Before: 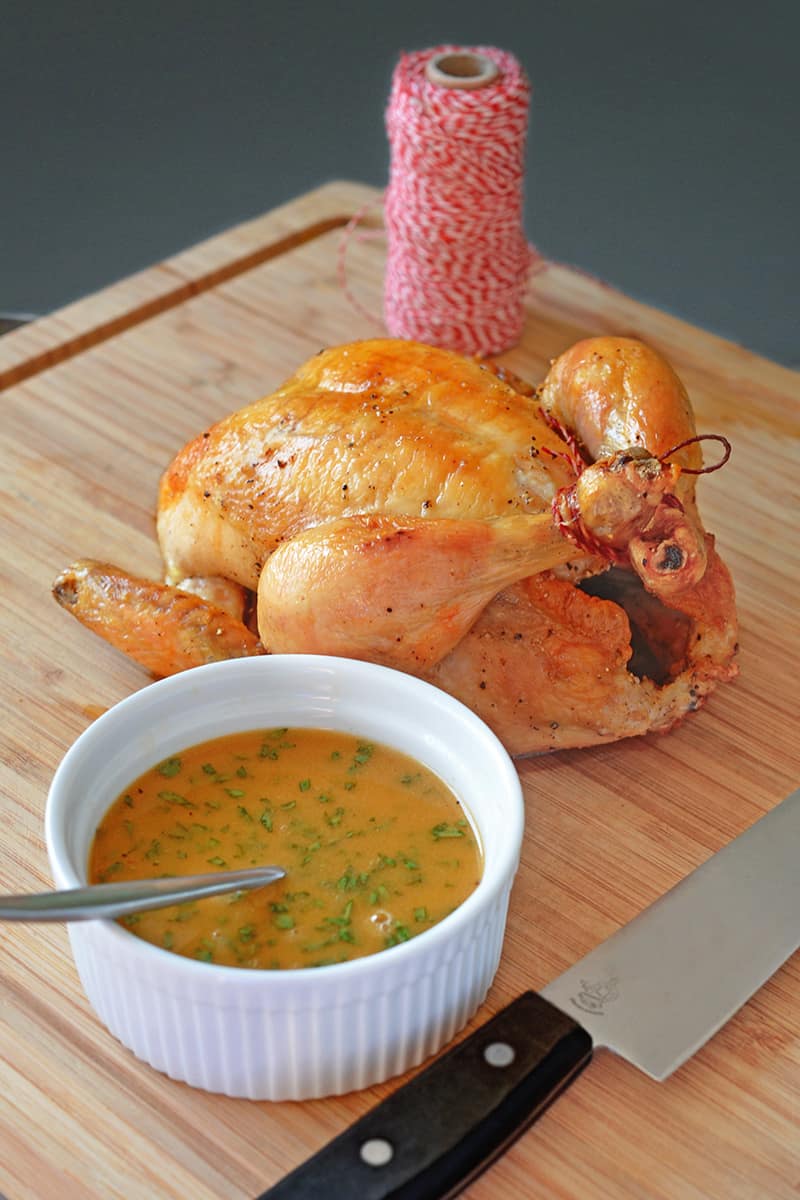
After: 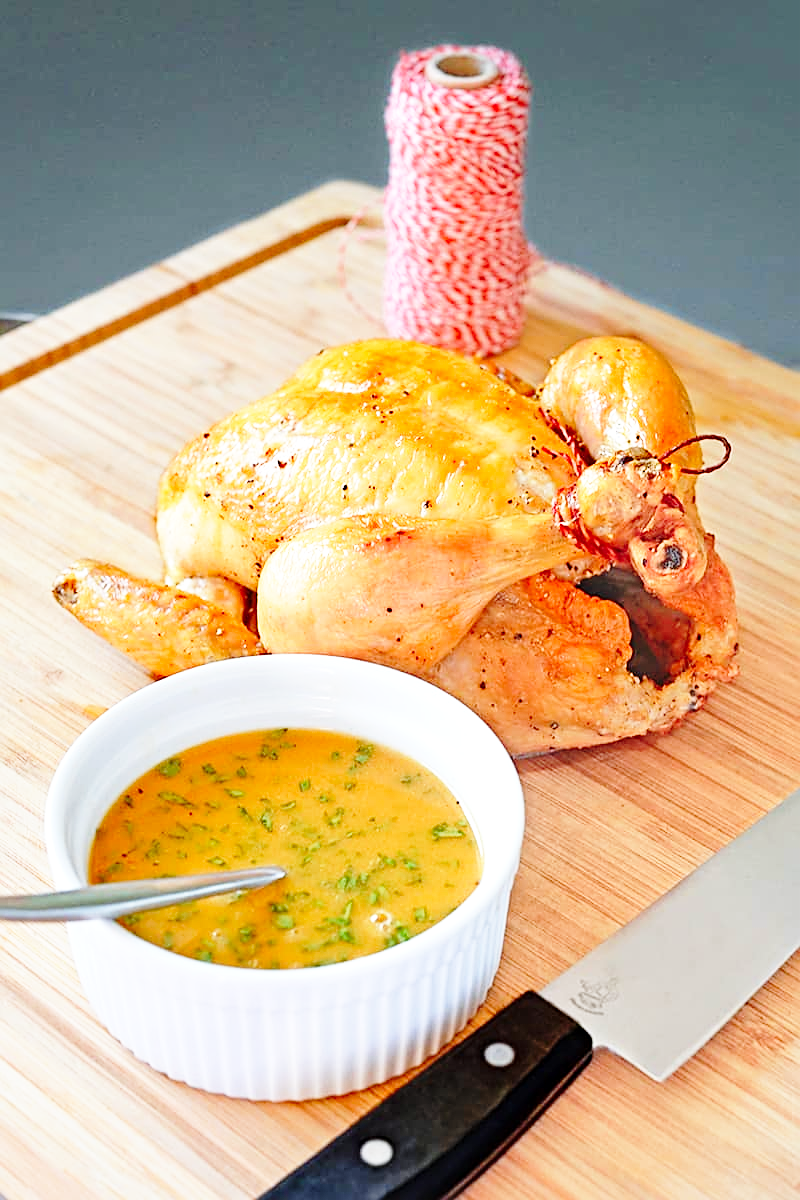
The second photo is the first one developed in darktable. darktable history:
base curve: curves: ch0 [(0, 0) (0.028, 0.03) (0.105, 0.232) (0.387, 0.748) (0.754, 0.968) (1, 1)], fusion 1, exposure shift 0.576, preserve colors none
white balance: red 0.98, blue 1.034
tone equalizer: on, module defaults
sharpen: on, module defaults
